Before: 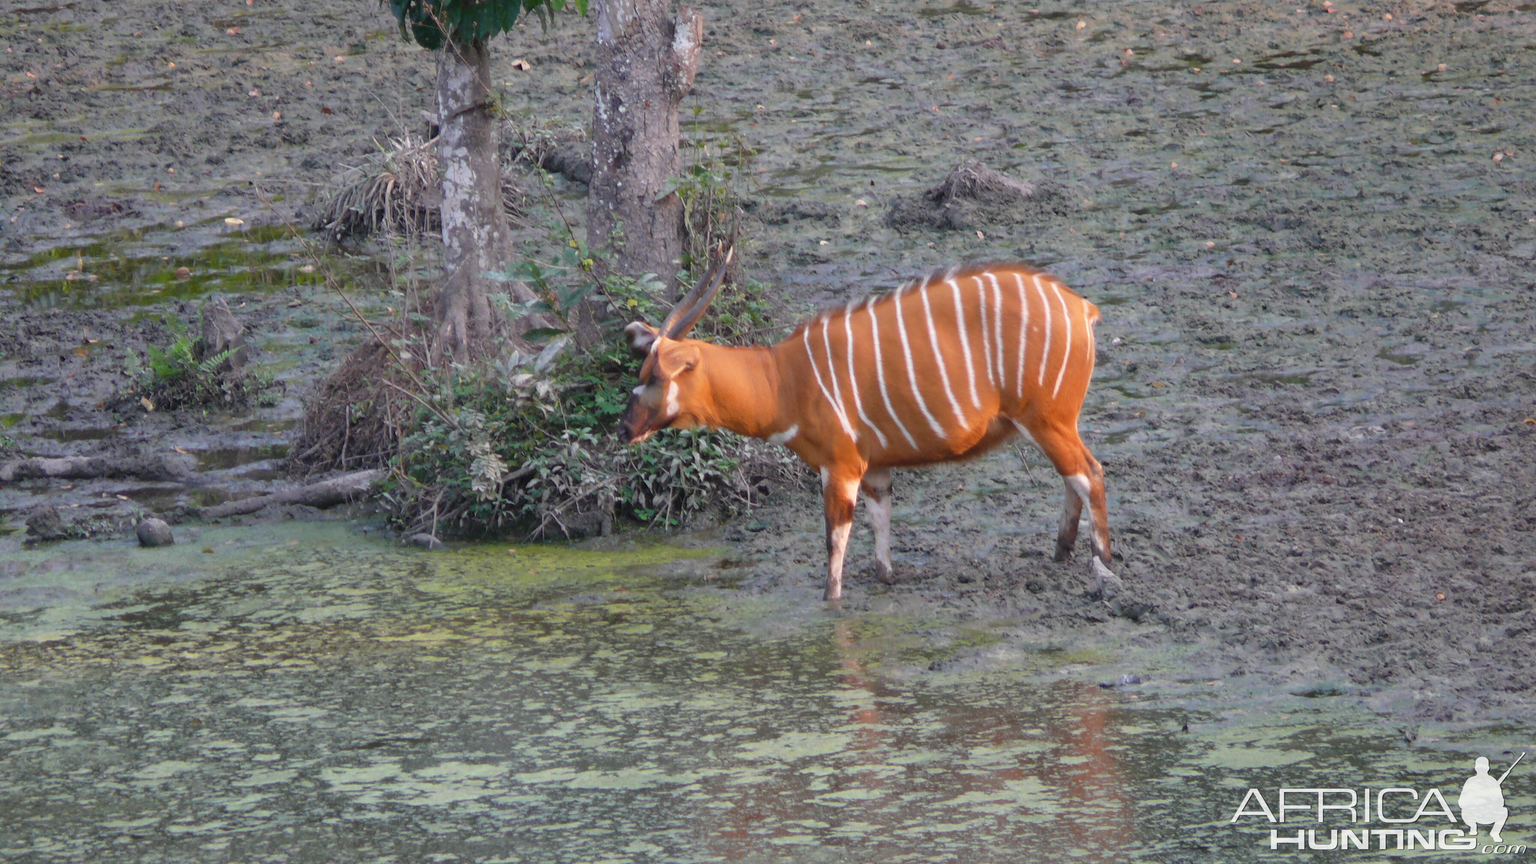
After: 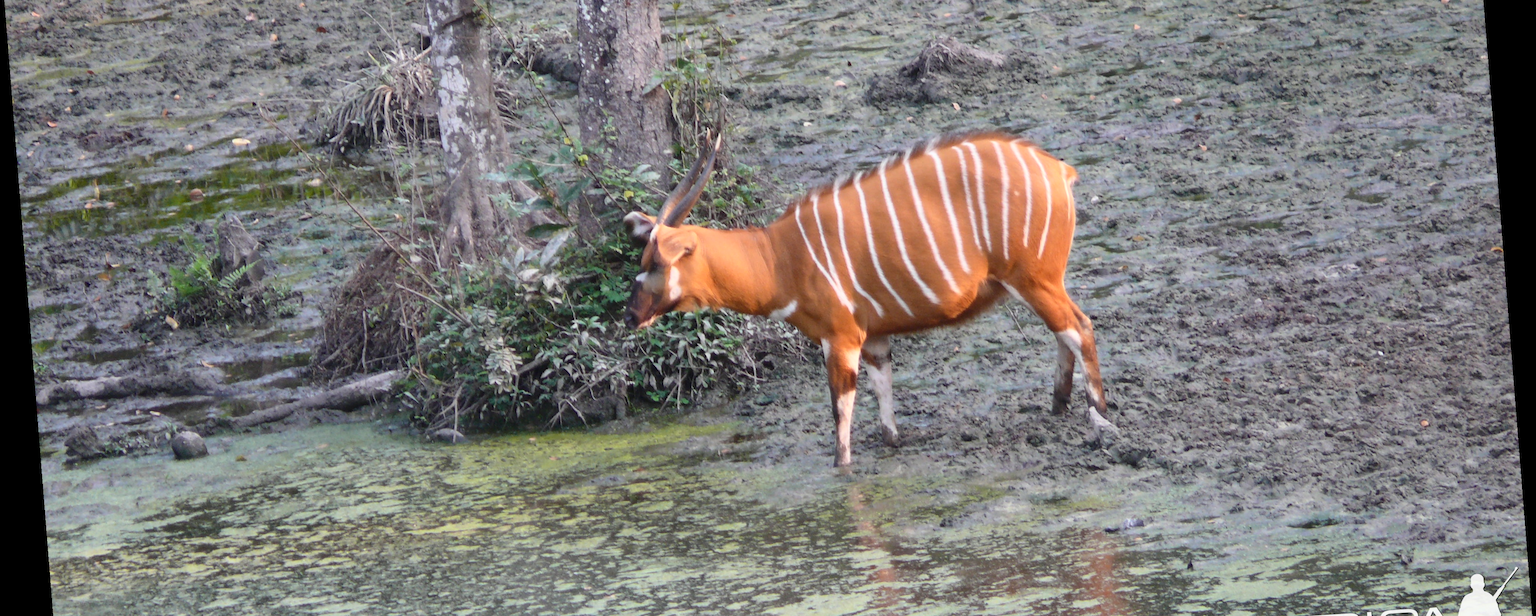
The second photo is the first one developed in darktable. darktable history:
crop: top 16.727%, bottom 16.727%
contrast brightness saturation: contrast 0.24, brightness 0.09
rotate and perspective: rotation -4.2°, shear 0.006, automatic cropping off
